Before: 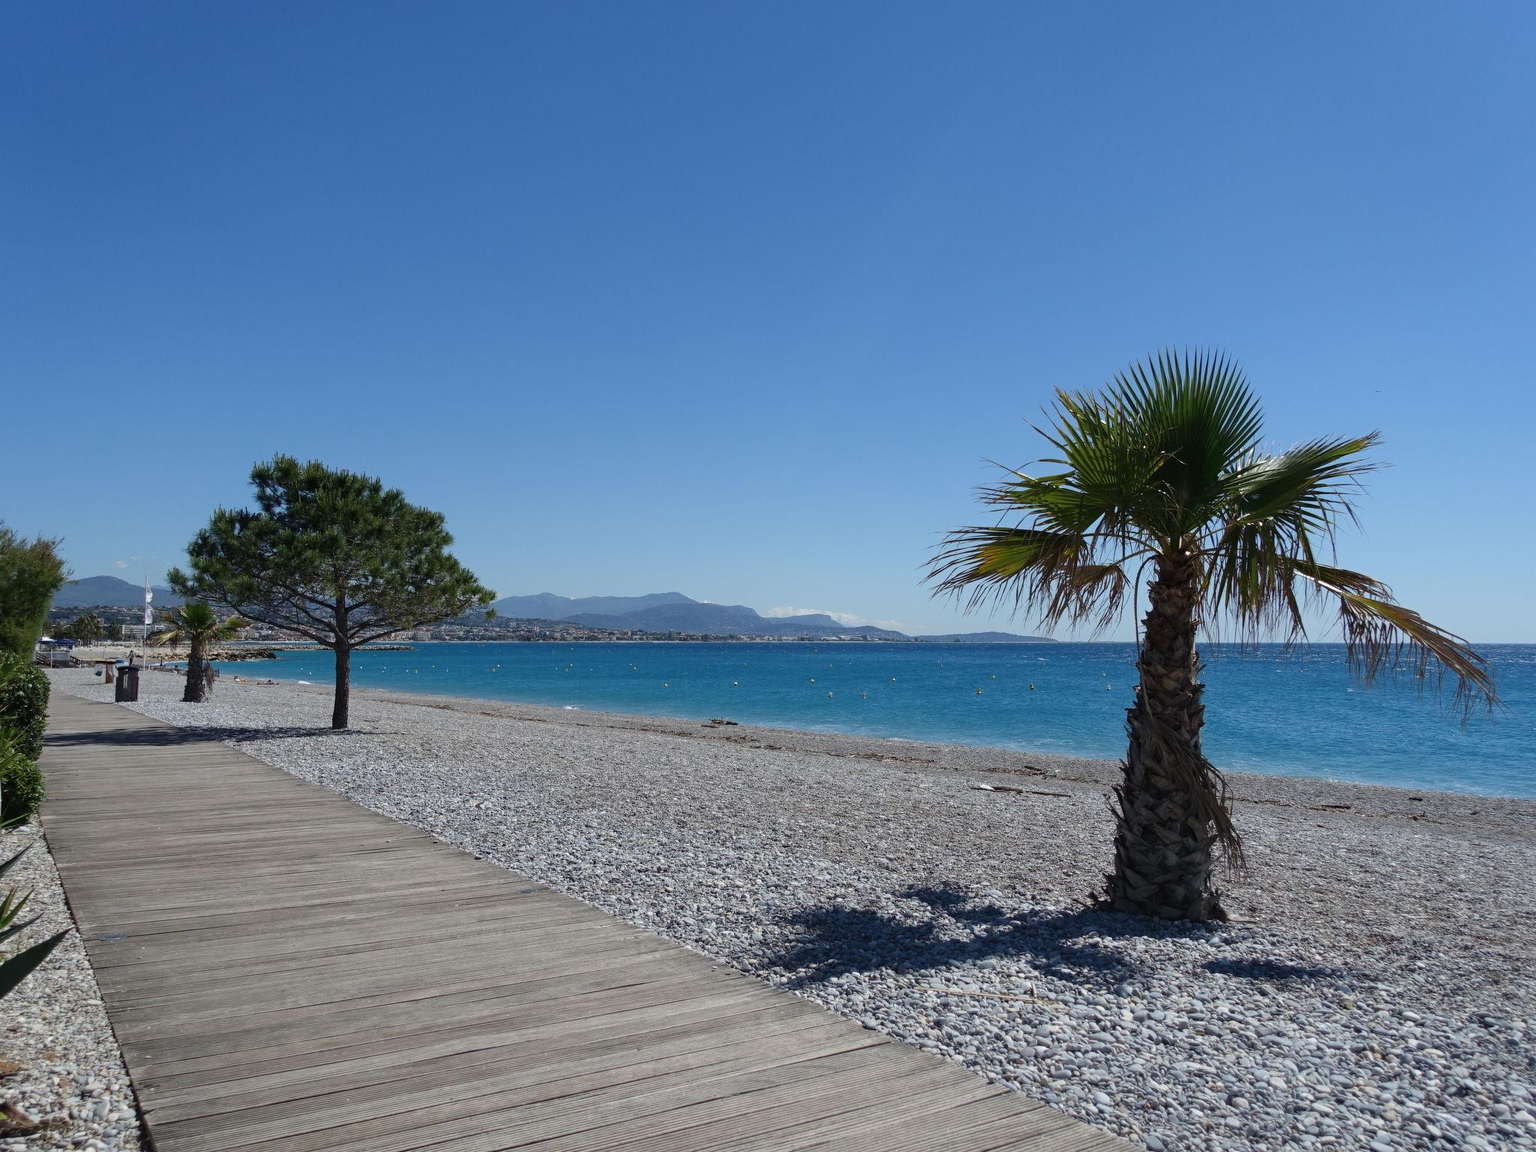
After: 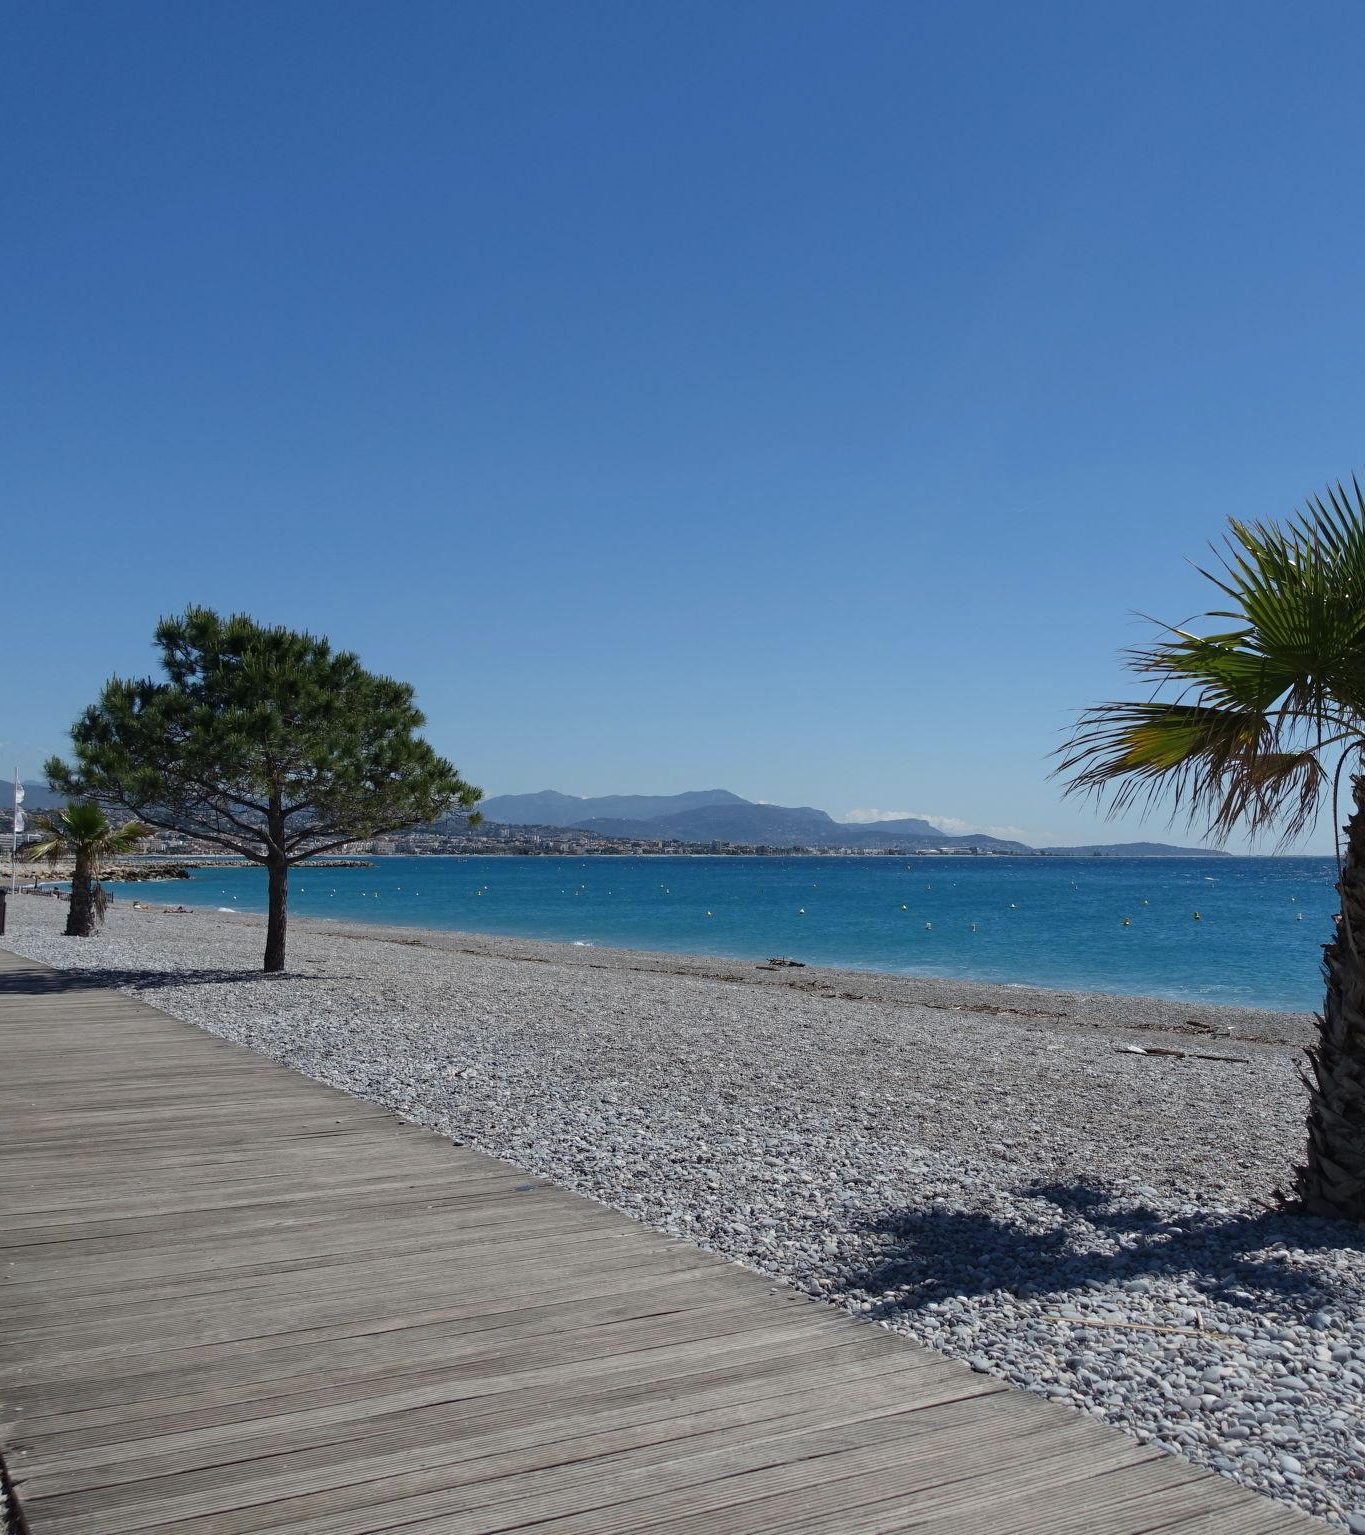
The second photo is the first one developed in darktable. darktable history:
crop and rotate: left 8.786%, right 24.548%
sharpen: radius 5.325, amount 0.312, threshold 26.433
exposure: exposure -0.157 EV, compensate highlight preservation false
